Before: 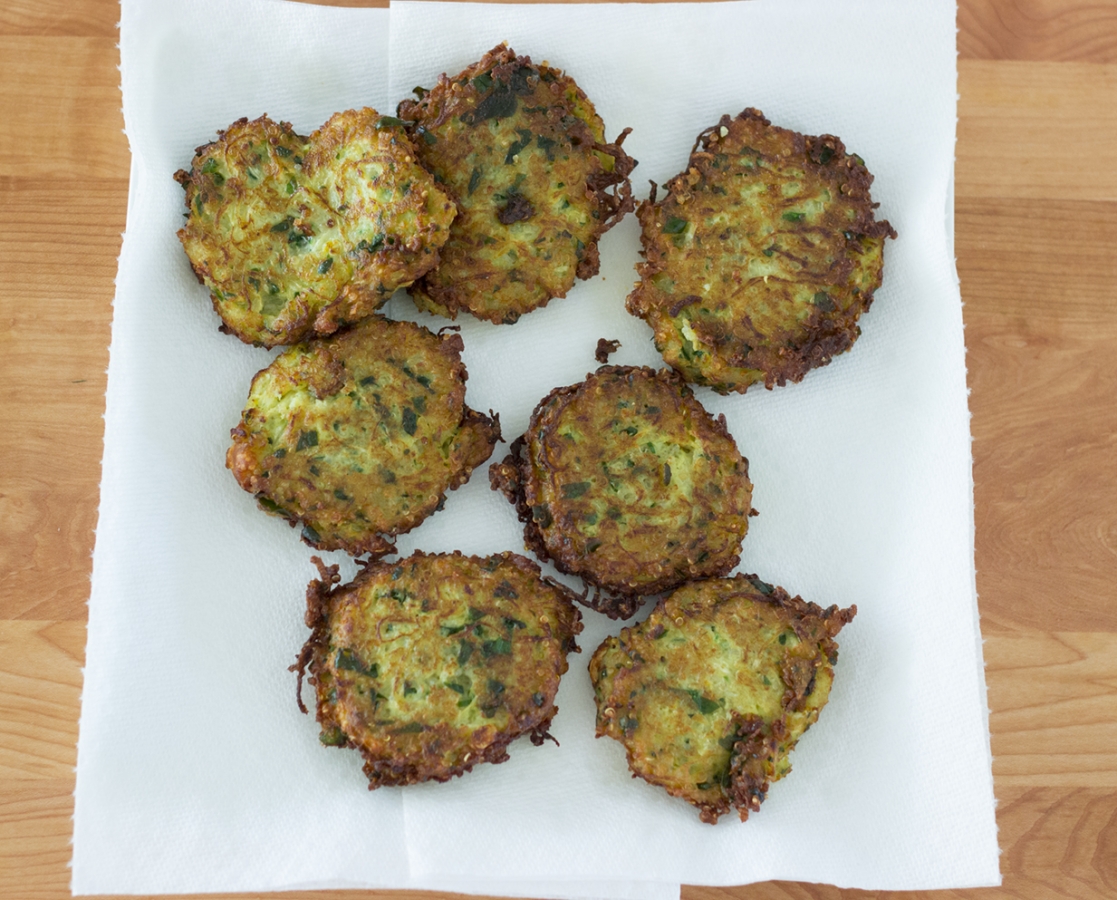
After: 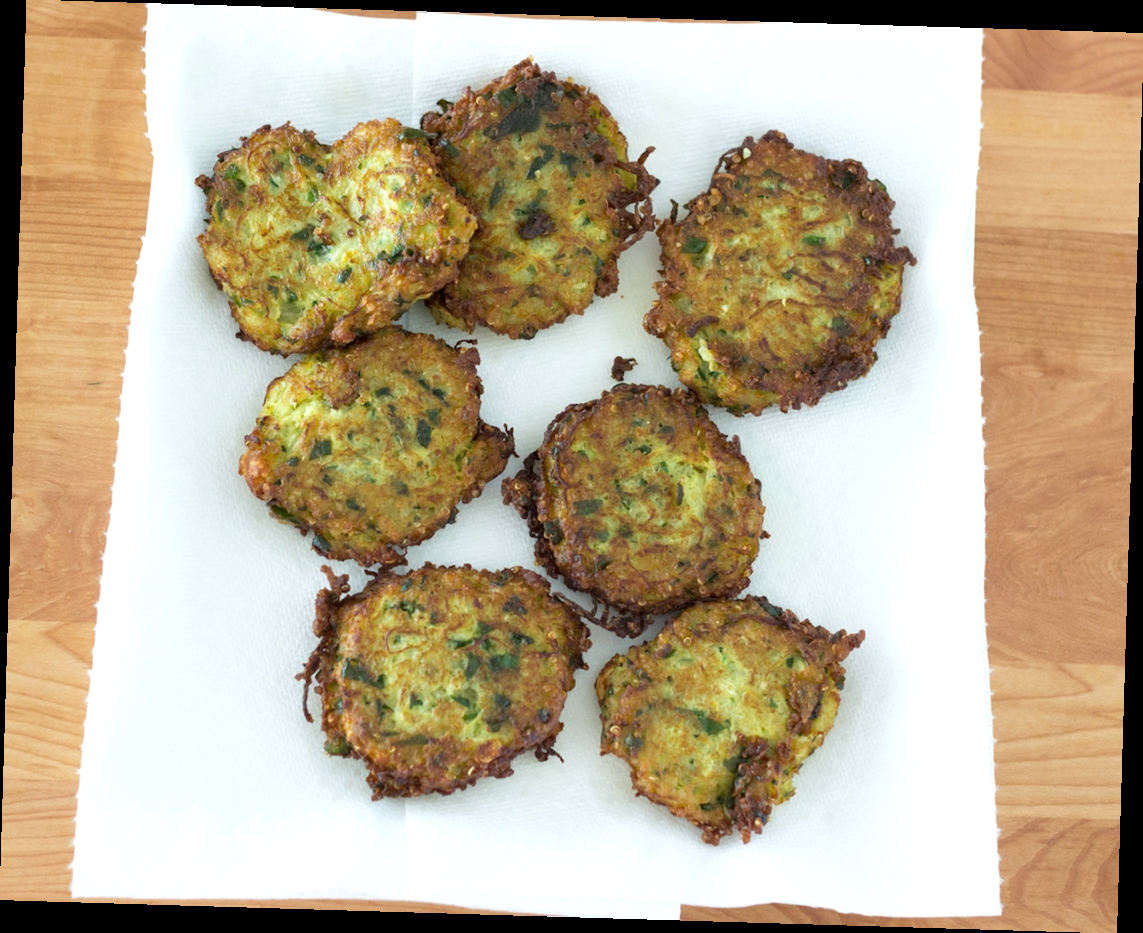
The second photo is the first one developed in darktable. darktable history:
exposure: exposure 0.376 EV, compensate highlight preservation false
rotate and perspective: rotation 1.72°, automatic cropping off
